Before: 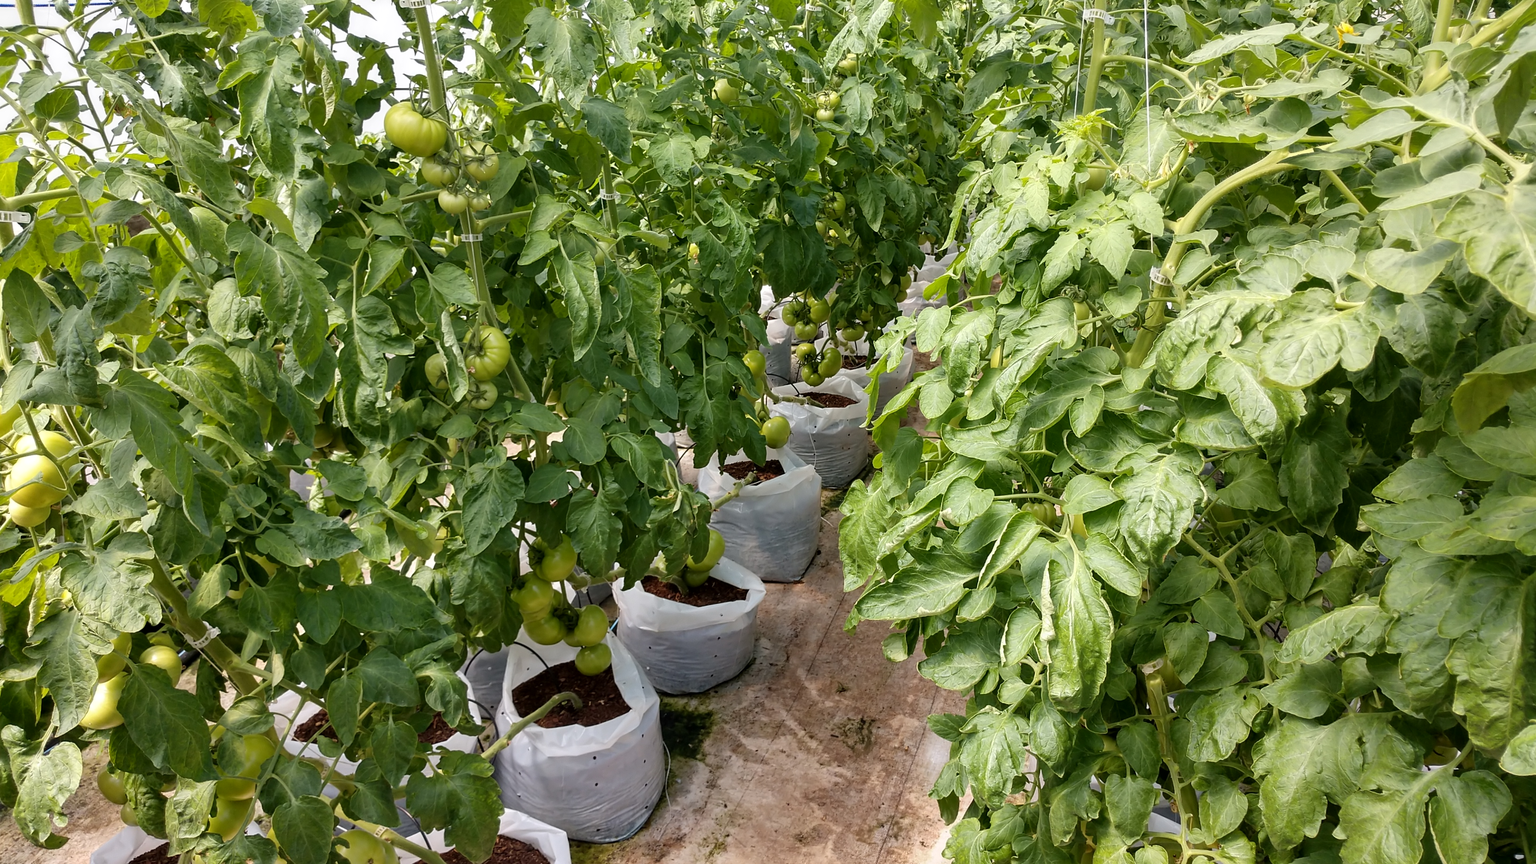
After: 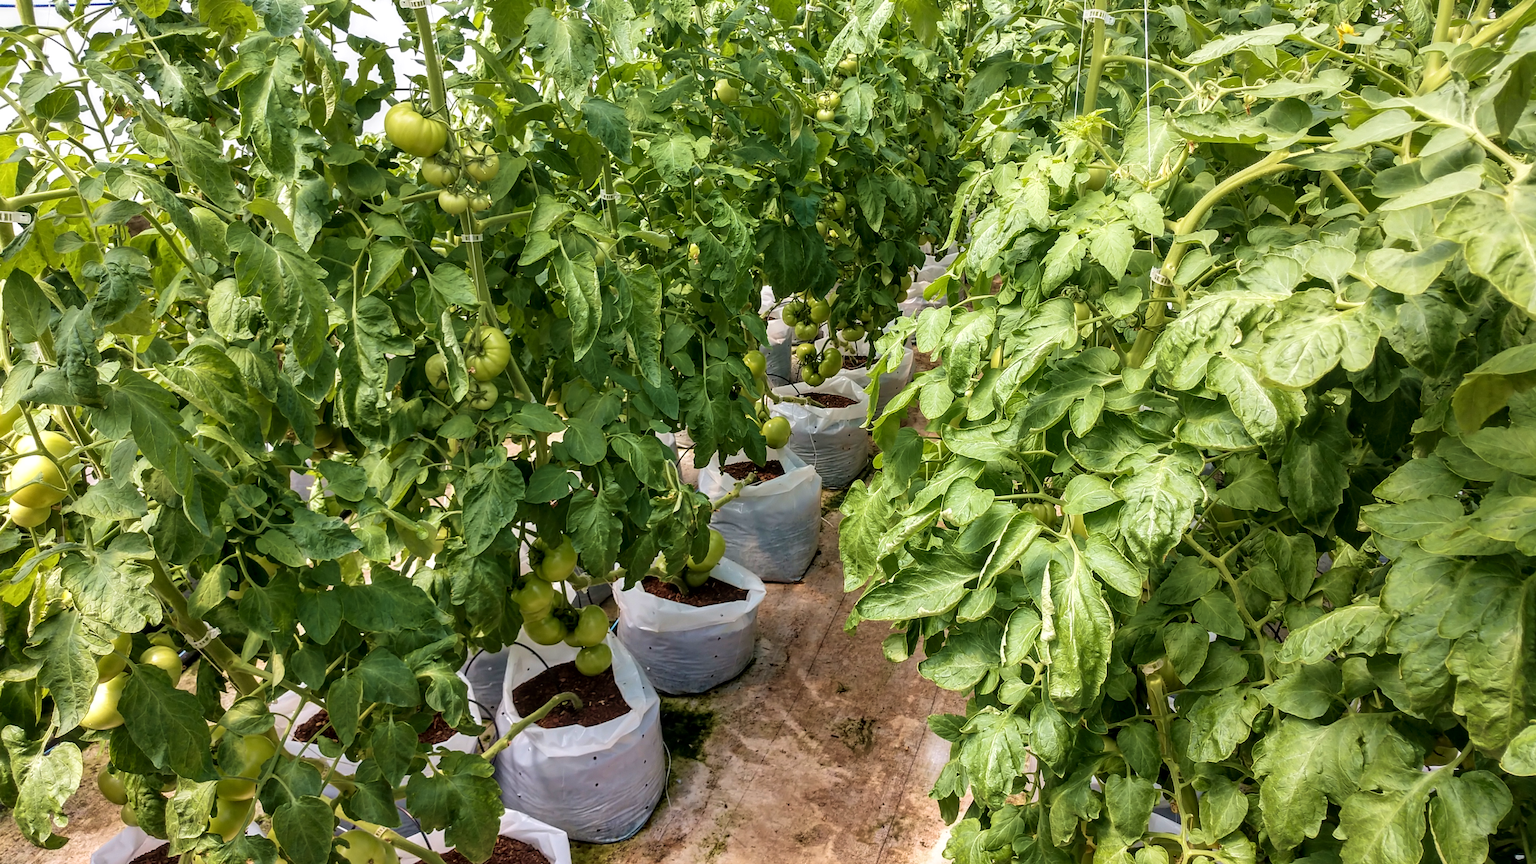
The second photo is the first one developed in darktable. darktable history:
exposure: compensate exposure bias true, compensate highlight preservation false
local contrast: on, module defaults
velvia: strength 45%
